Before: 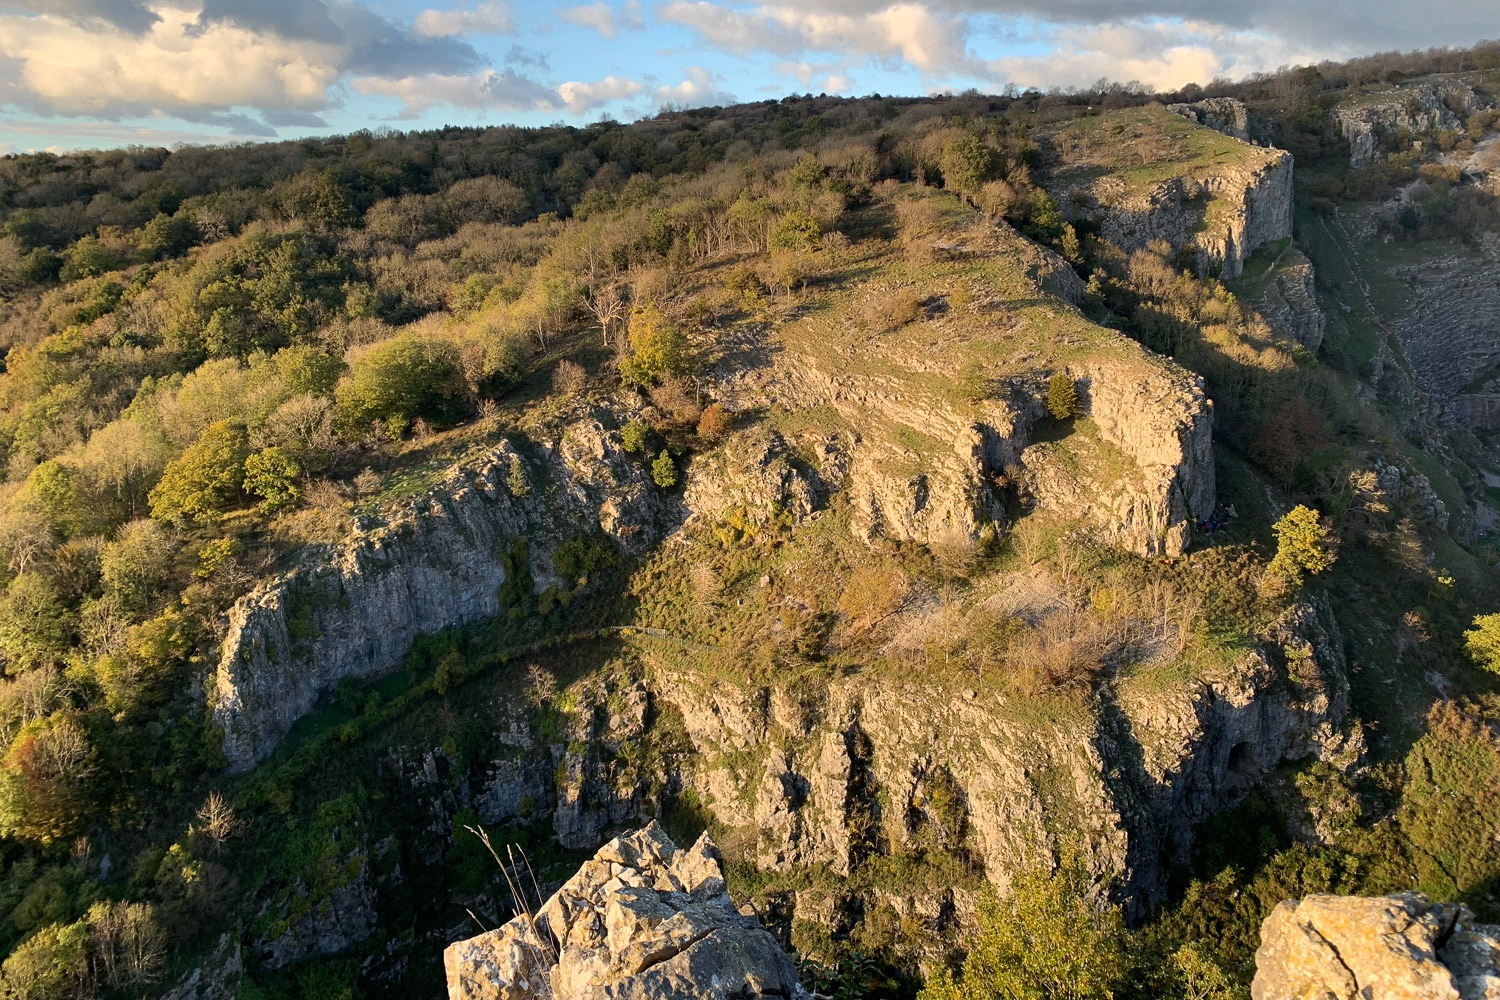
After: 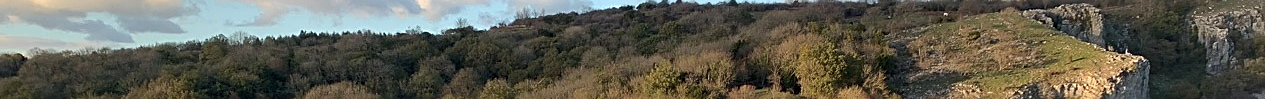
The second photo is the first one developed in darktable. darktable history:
crop and rotate: left 9.644%, top 9.491%, right 6.021%, bottom 80.509%
white balance: emerald 1
sharpen: radius 1.967
